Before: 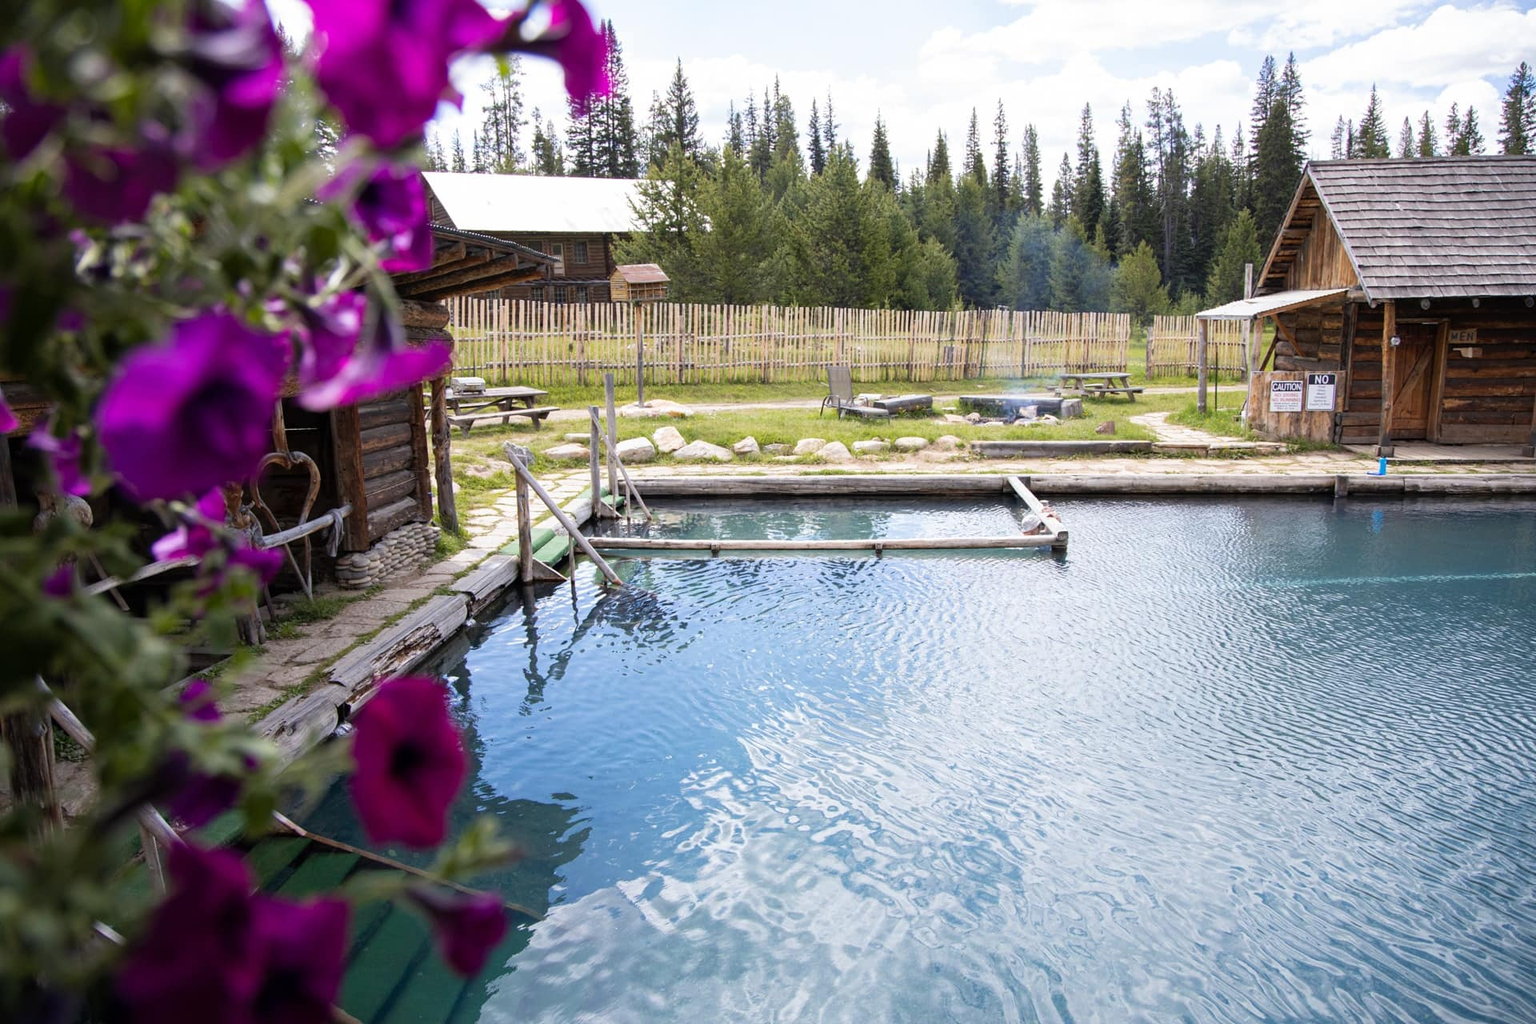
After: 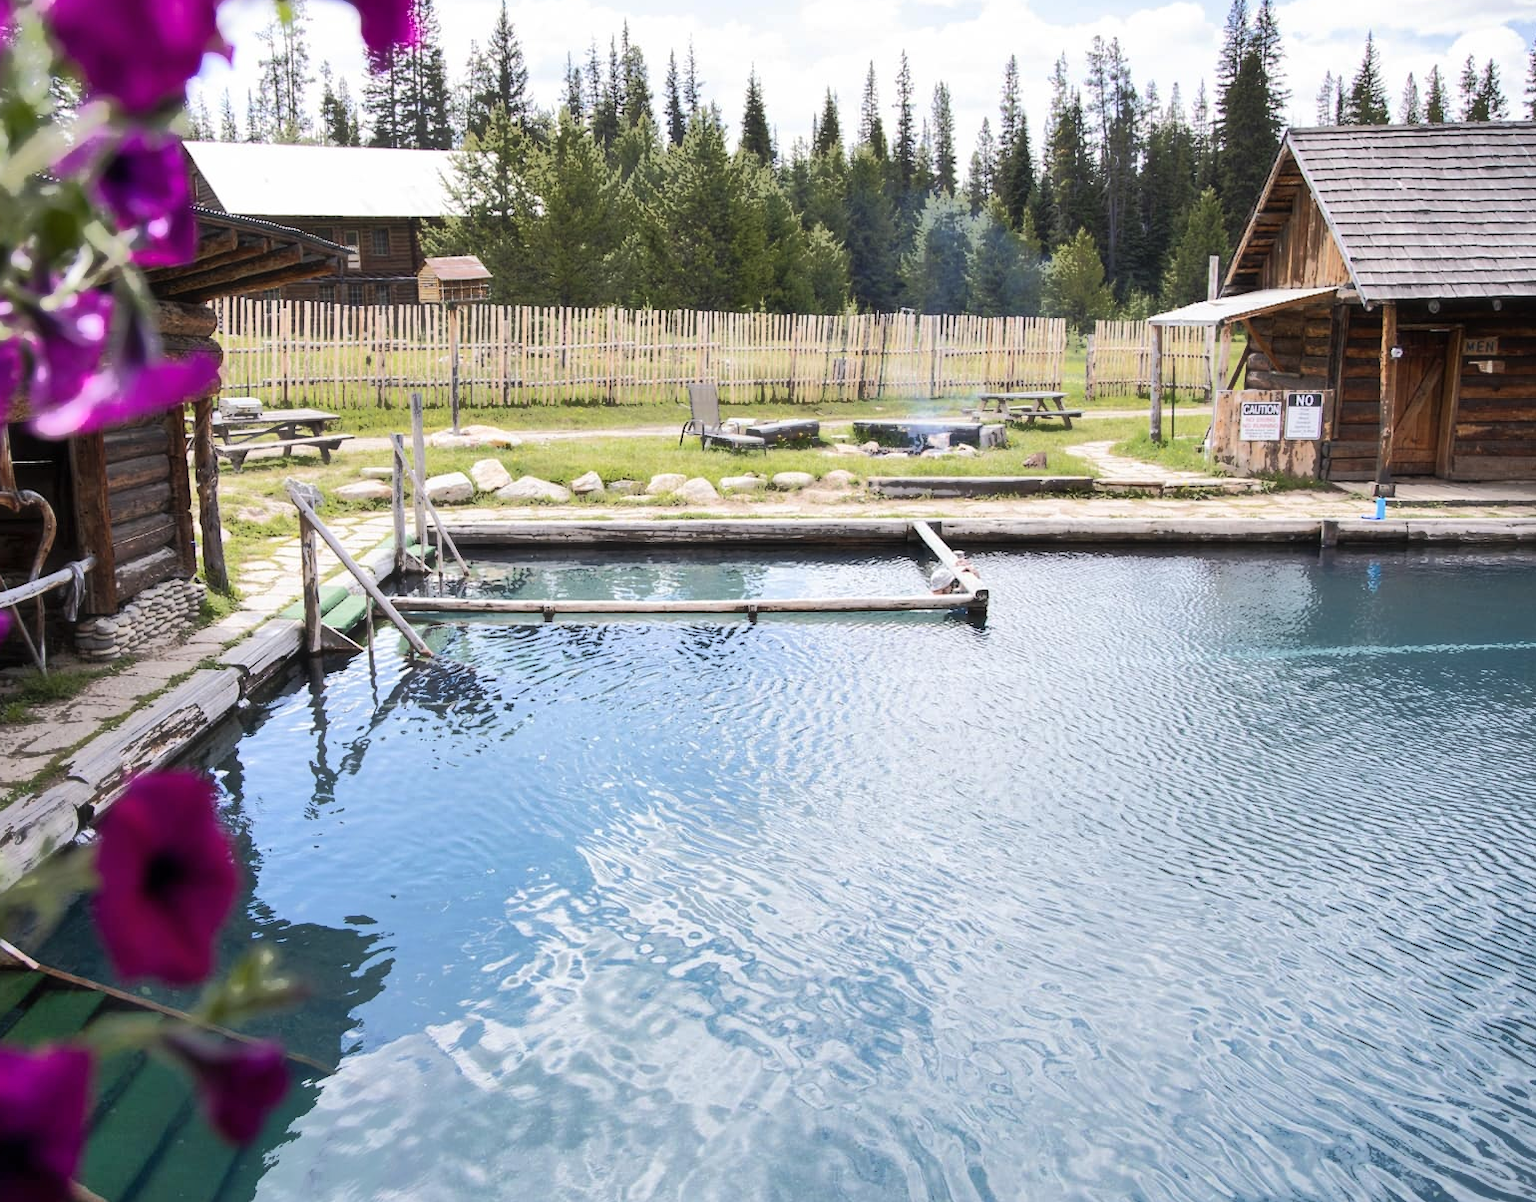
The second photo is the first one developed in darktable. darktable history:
crop and rotate: left 17.919%, top 5.779%, right 1.837%
tone curve: curves: ch0 [(0, 0) (0.003, 0.003) (0.011, 0.01) (0.025, 0.023) (0.044, 0.042) (0.069, 0.065) (0.1, 0.094) (0.136, 0.127) (0.177, 0.166) (0.224, 0.211) (0.277, 0.26) (0.335, 0.315) (0.399, 0.375) (0.468, 0.44) (0.543, 0.658) (0.623, 0.718) (0.709, 0.782) (0.801, 0.851) (0.898, 0.923) (1, 1)], color space Lab, independent channels, preserve colors none
contrast brightness saturation: saturation -0.029
shadows and highlights: low approximation 0.01, soften with gaussian
haze removal: strength -0.097, compatibility mode true, adaptive false
